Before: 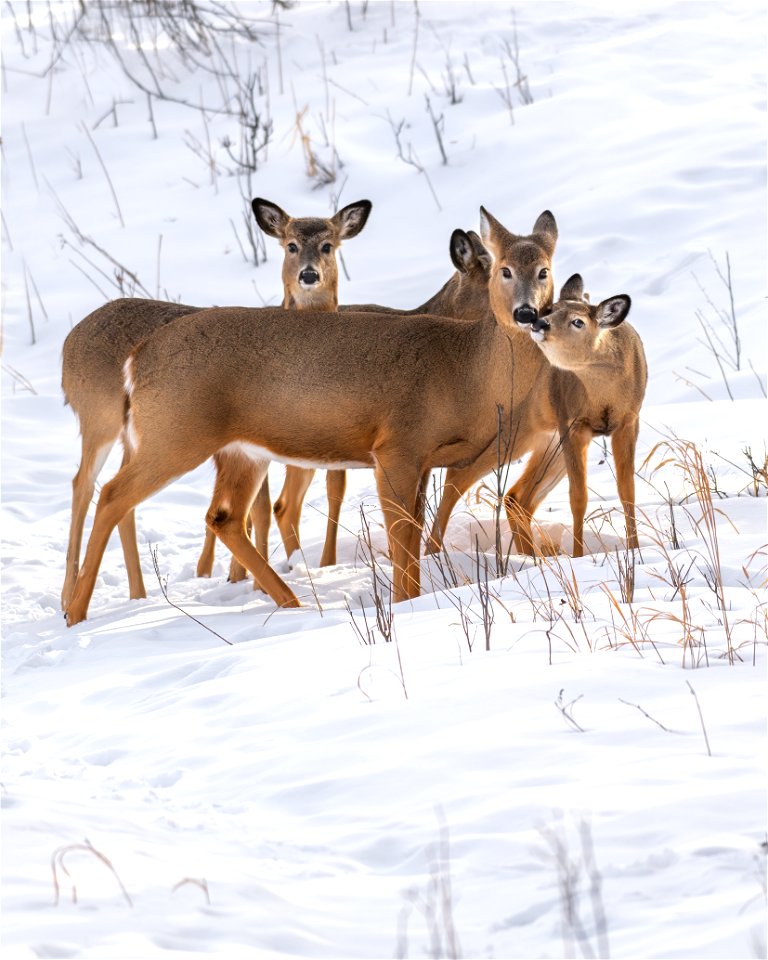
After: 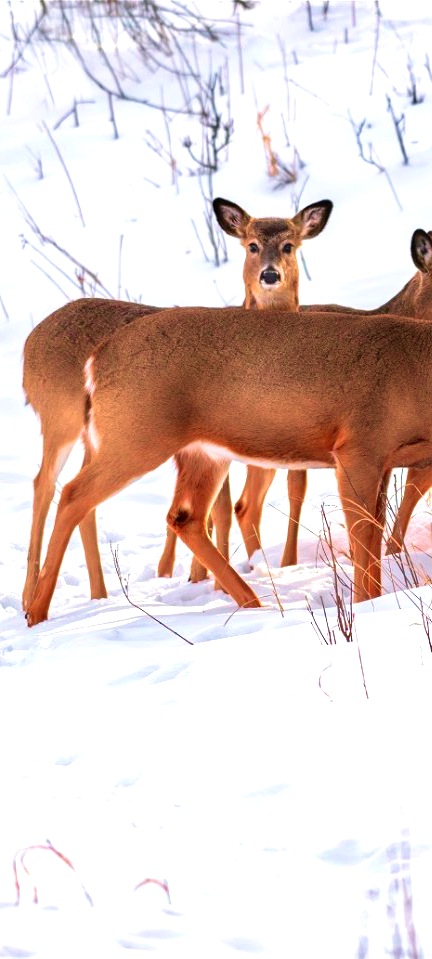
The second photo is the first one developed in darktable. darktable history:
crop: left 5.114%, right 38.589%
color contrast: green-magenta contrast 1.73, blue-yellow contrast 1.15
shadows and highlights: radius 44.78, white point adjustment 6.64, compress 79.65%, highlights color adjustment 78.42%, soften with gaussian
velvia: strength 67.07%, mid-tones bias 0.972
